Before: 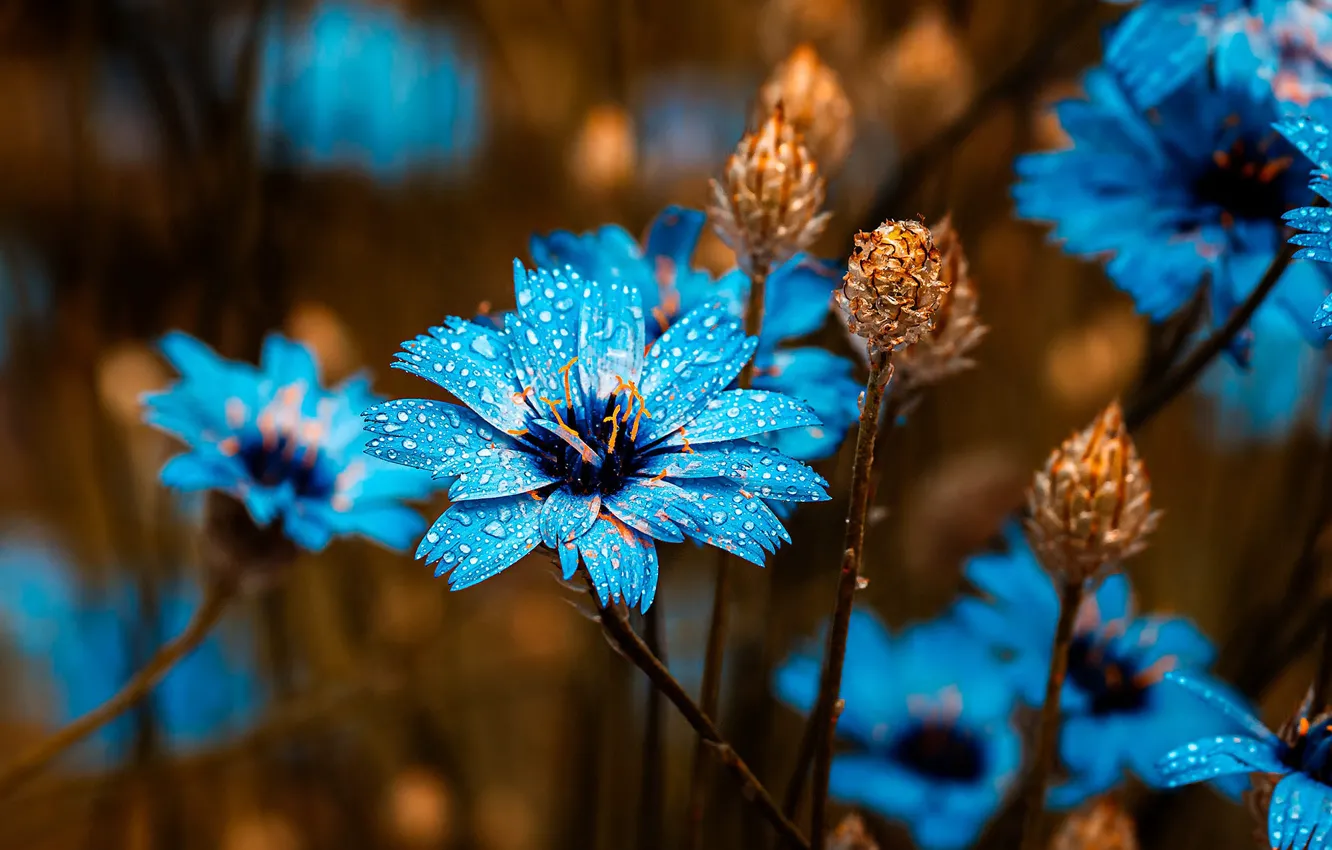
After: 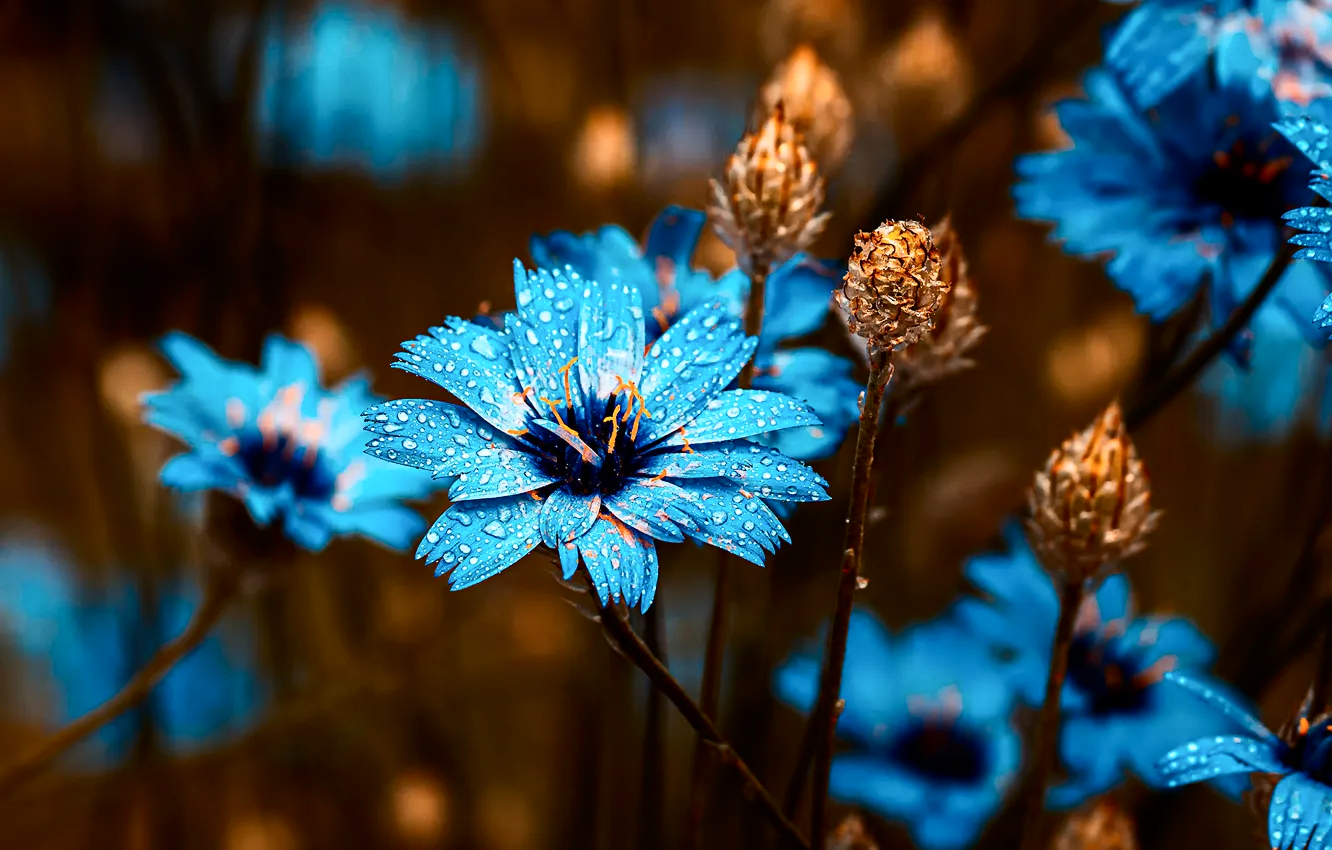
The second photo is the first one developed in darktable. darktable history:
contrast brightness saturation: contrast 0.224
